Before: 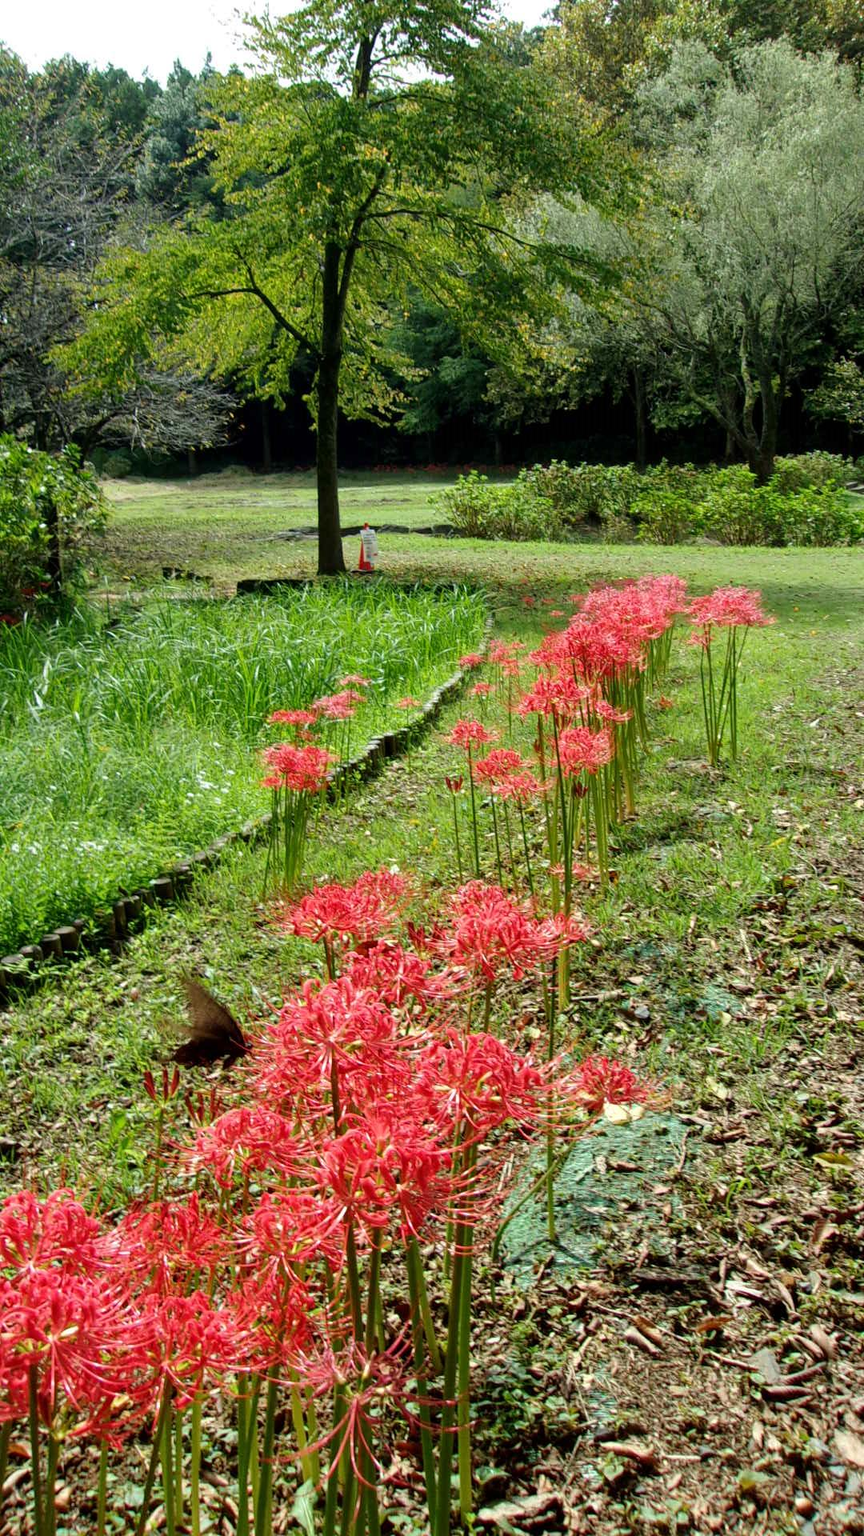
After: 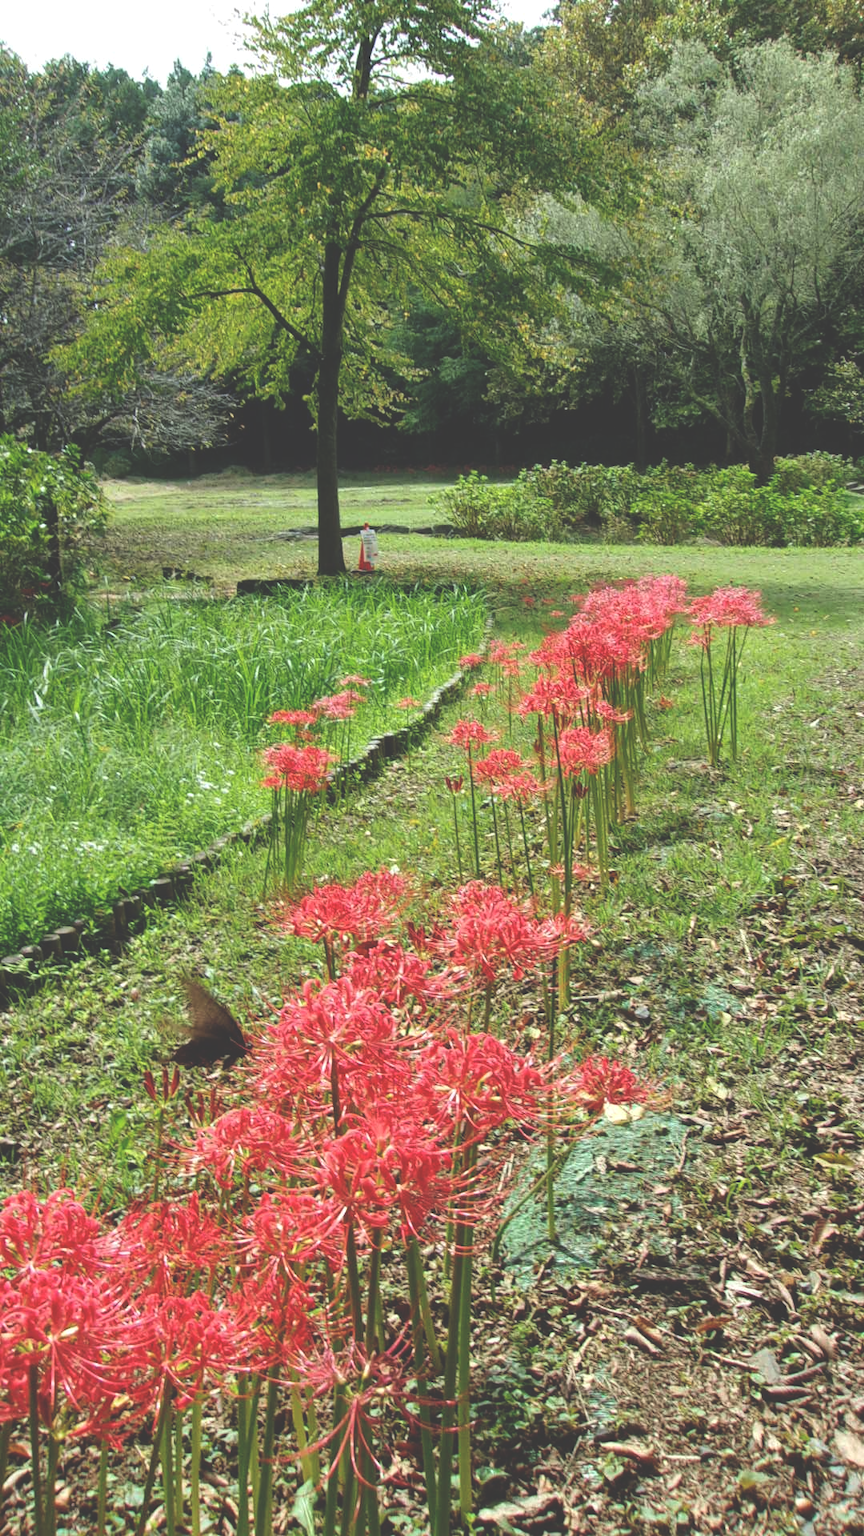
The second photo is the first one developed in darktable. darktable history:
exposure: black level correction -0.041, exposure 0.062 EV, compensate highlight preservation false
levels: mode automatic, levels [0.246, 0.256, 0.506]
